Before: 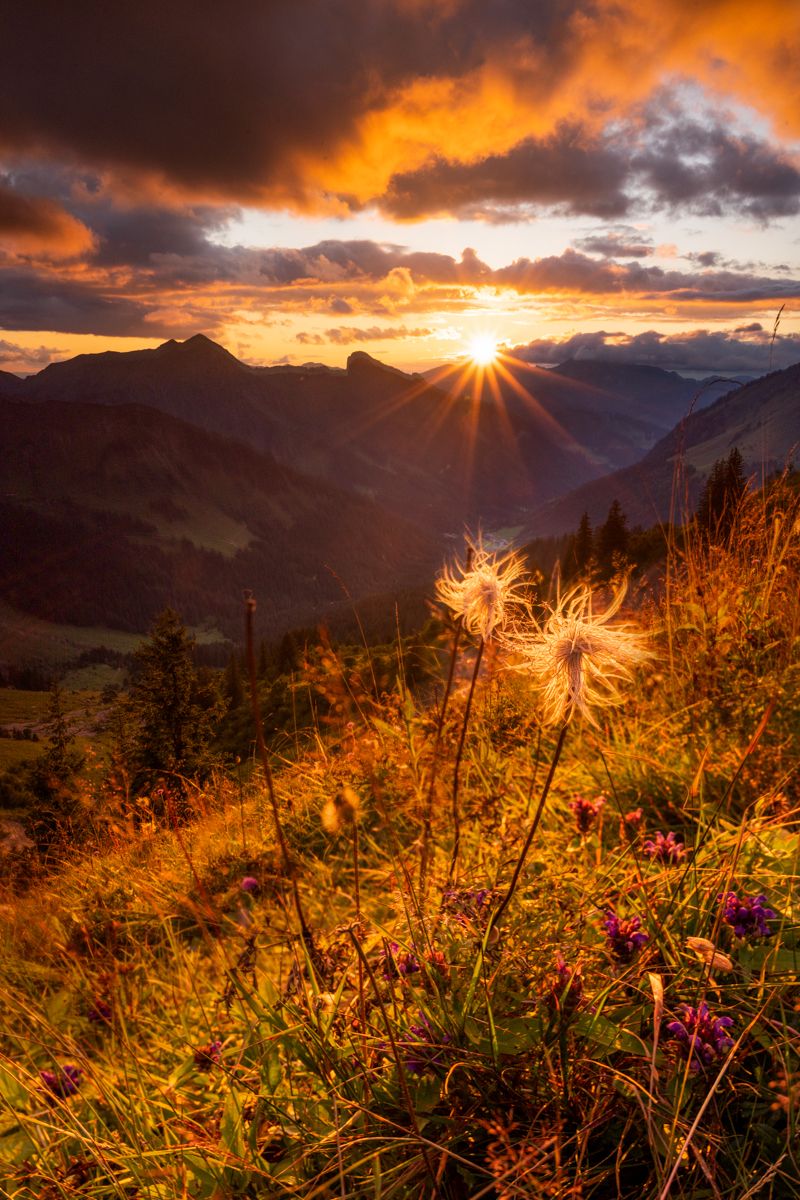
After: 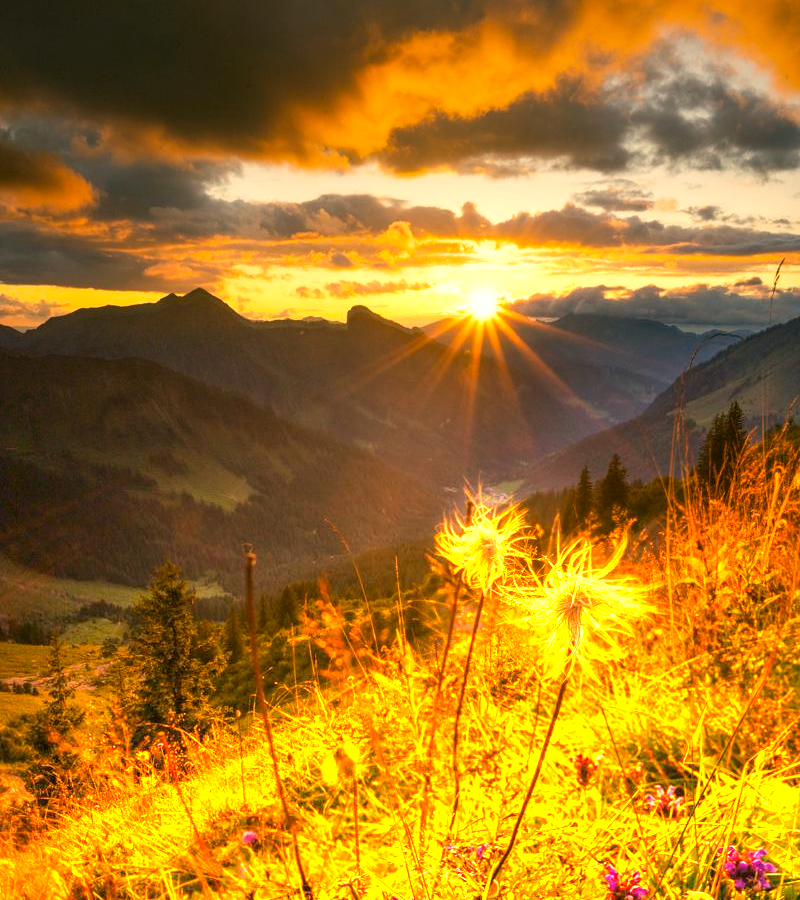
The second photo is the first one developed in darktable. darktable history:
crop: top 3.857%, bottom 21.132%
color correction: highlights a* 5.3, highlights b* 24.26, shadows a* -15.58, shadows b* 4.02
graduated density: density -3.9 EV
